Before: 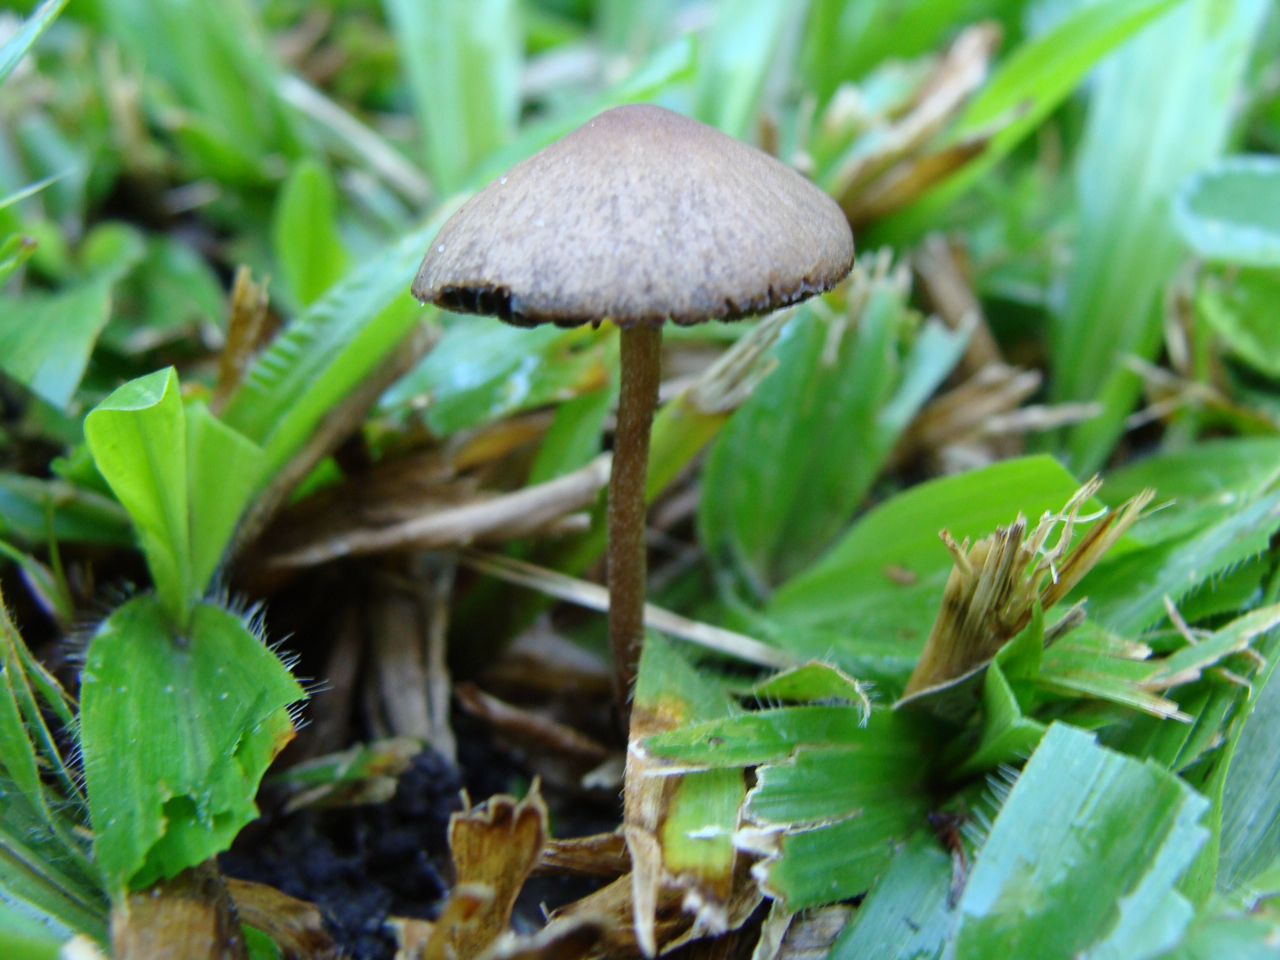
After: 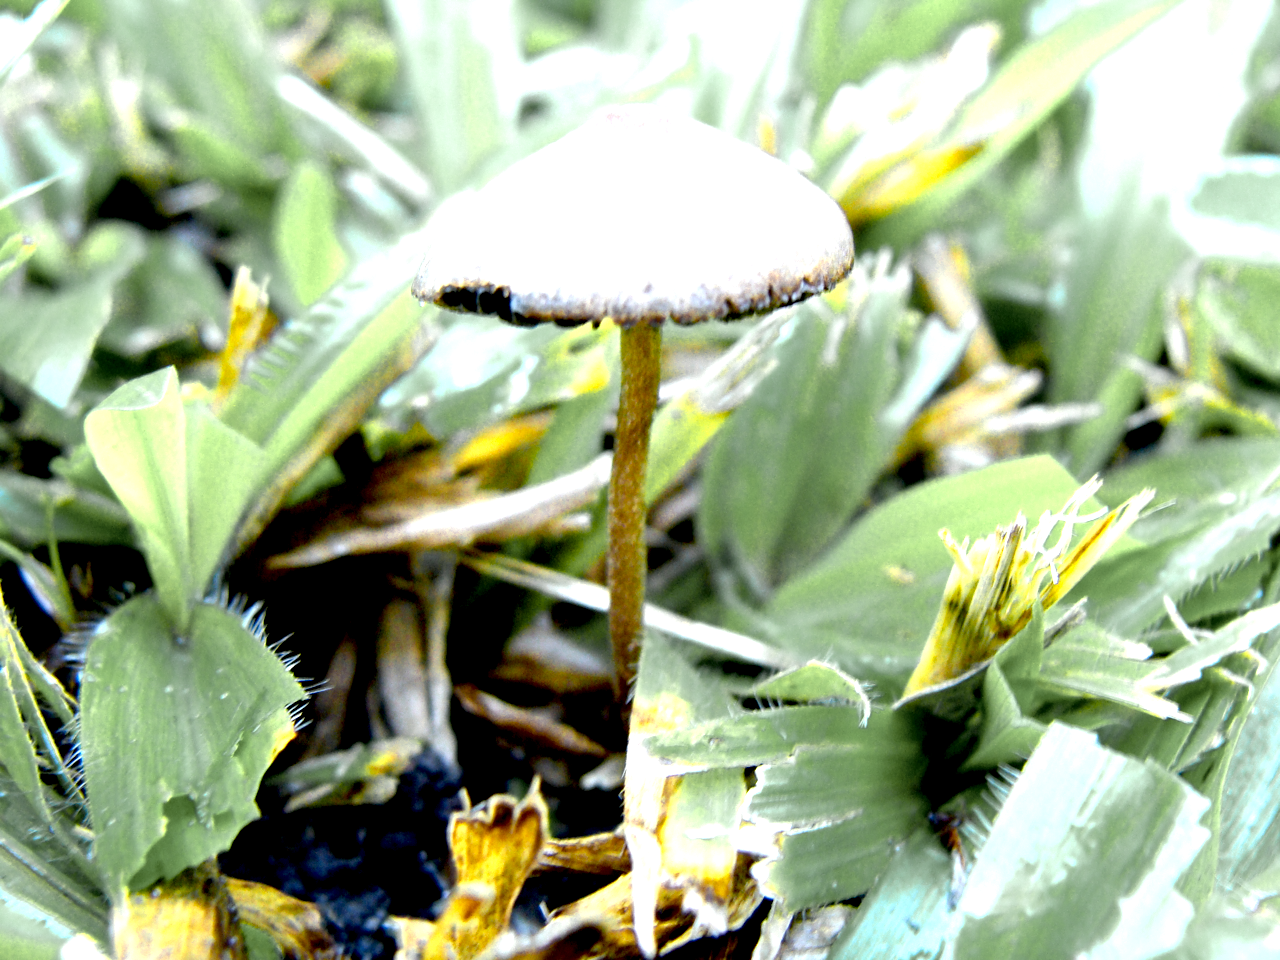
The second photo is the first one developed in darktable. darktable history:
exposure: black level correction 0.009, exposure 1.419 EV, compensate highlight preservation false
color zones: curves: ch0 [(0.004, 0.306) (0.107, 0.448) (0.252, 0.656) (0.41, 0.398) (0.595, 0.515) (0.768, 0.628)]; ch1 [(0.07, 0.323) (0.151, 0.452) (0.252, 0.608) (0.346, 0.221) (0.463, 0.189) (0.61, 0.368) (0.735, 0.395) (0.921, 0.412)]; ch2 [(0, 0.476) (0.132, 0.512) (0.243, 0.512) (0.397, 0.48) (0.522, 0.376) (0.634, 0.536) (0.761, 0.46)]
